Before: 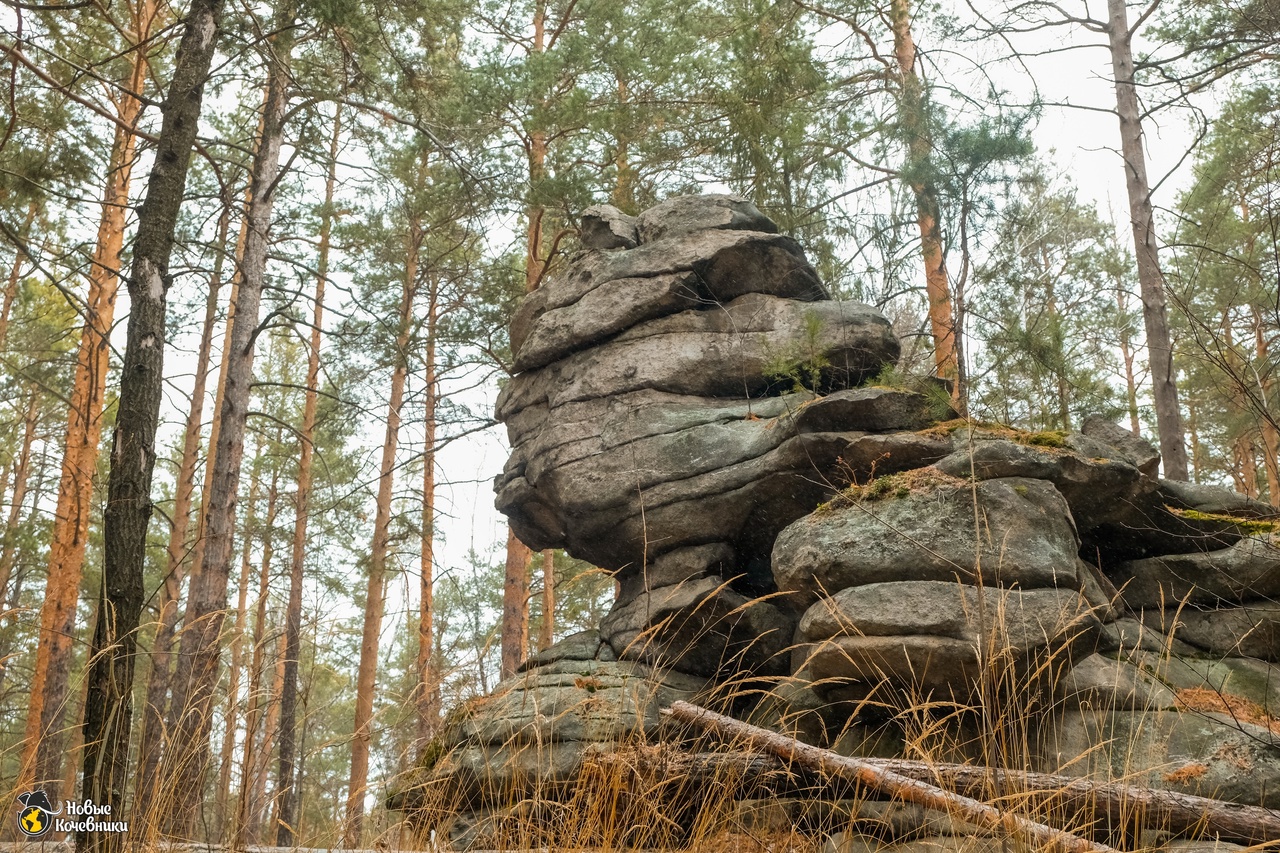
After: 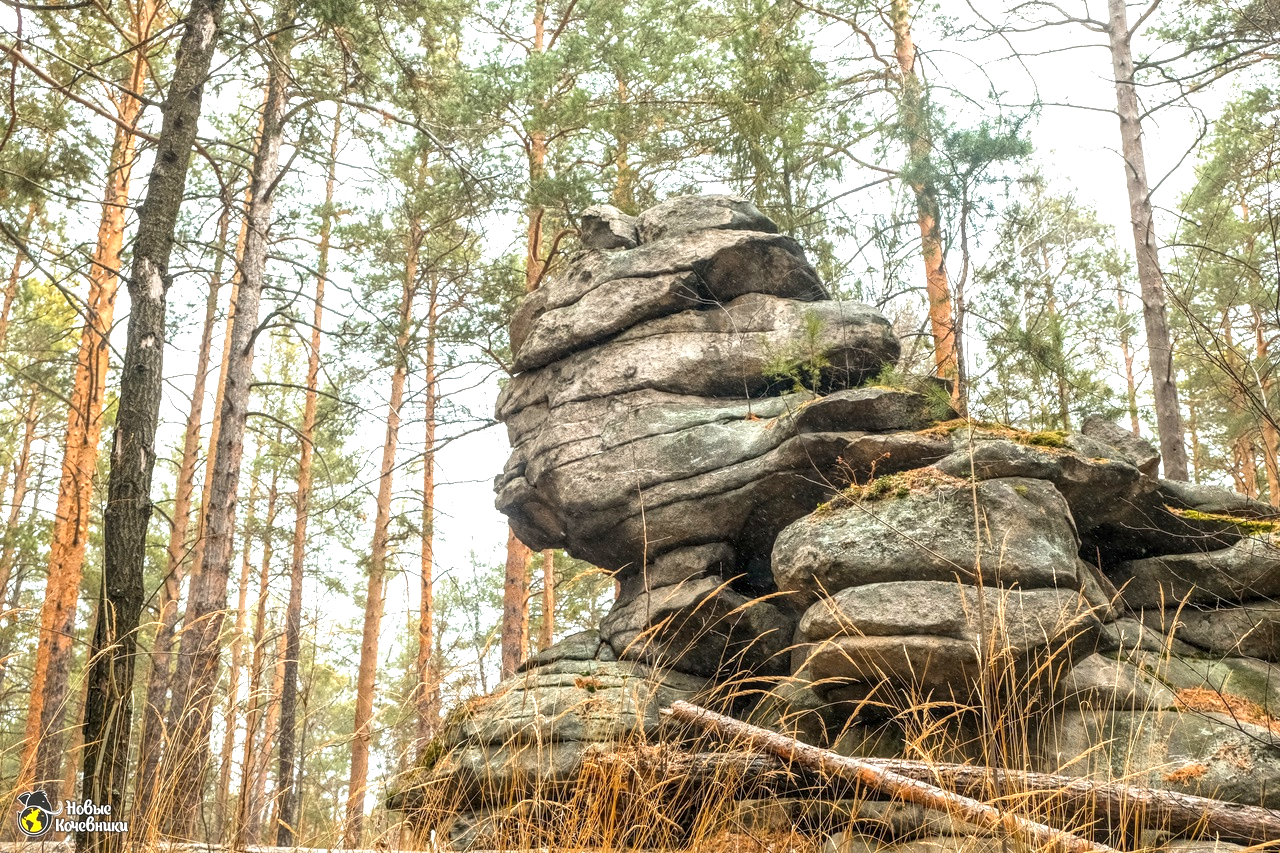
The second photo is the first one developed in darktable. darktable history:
local contrast: on, module defaults
exposure: black level correction 0, exposure 0.9 EV, compensate highlight preservation false
